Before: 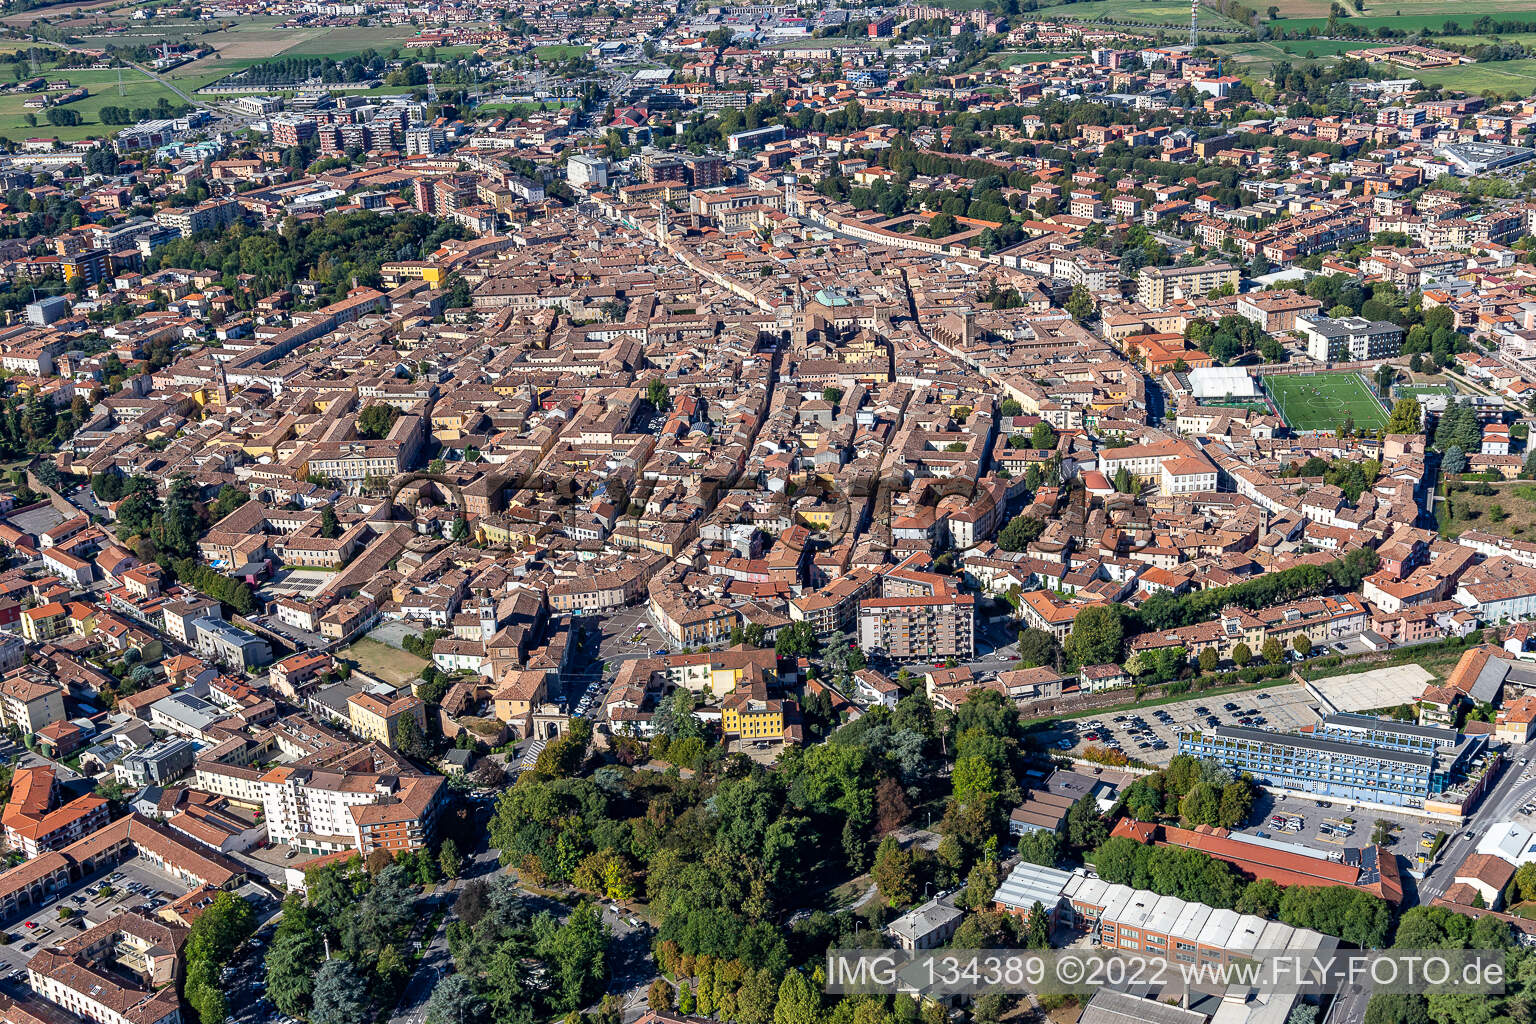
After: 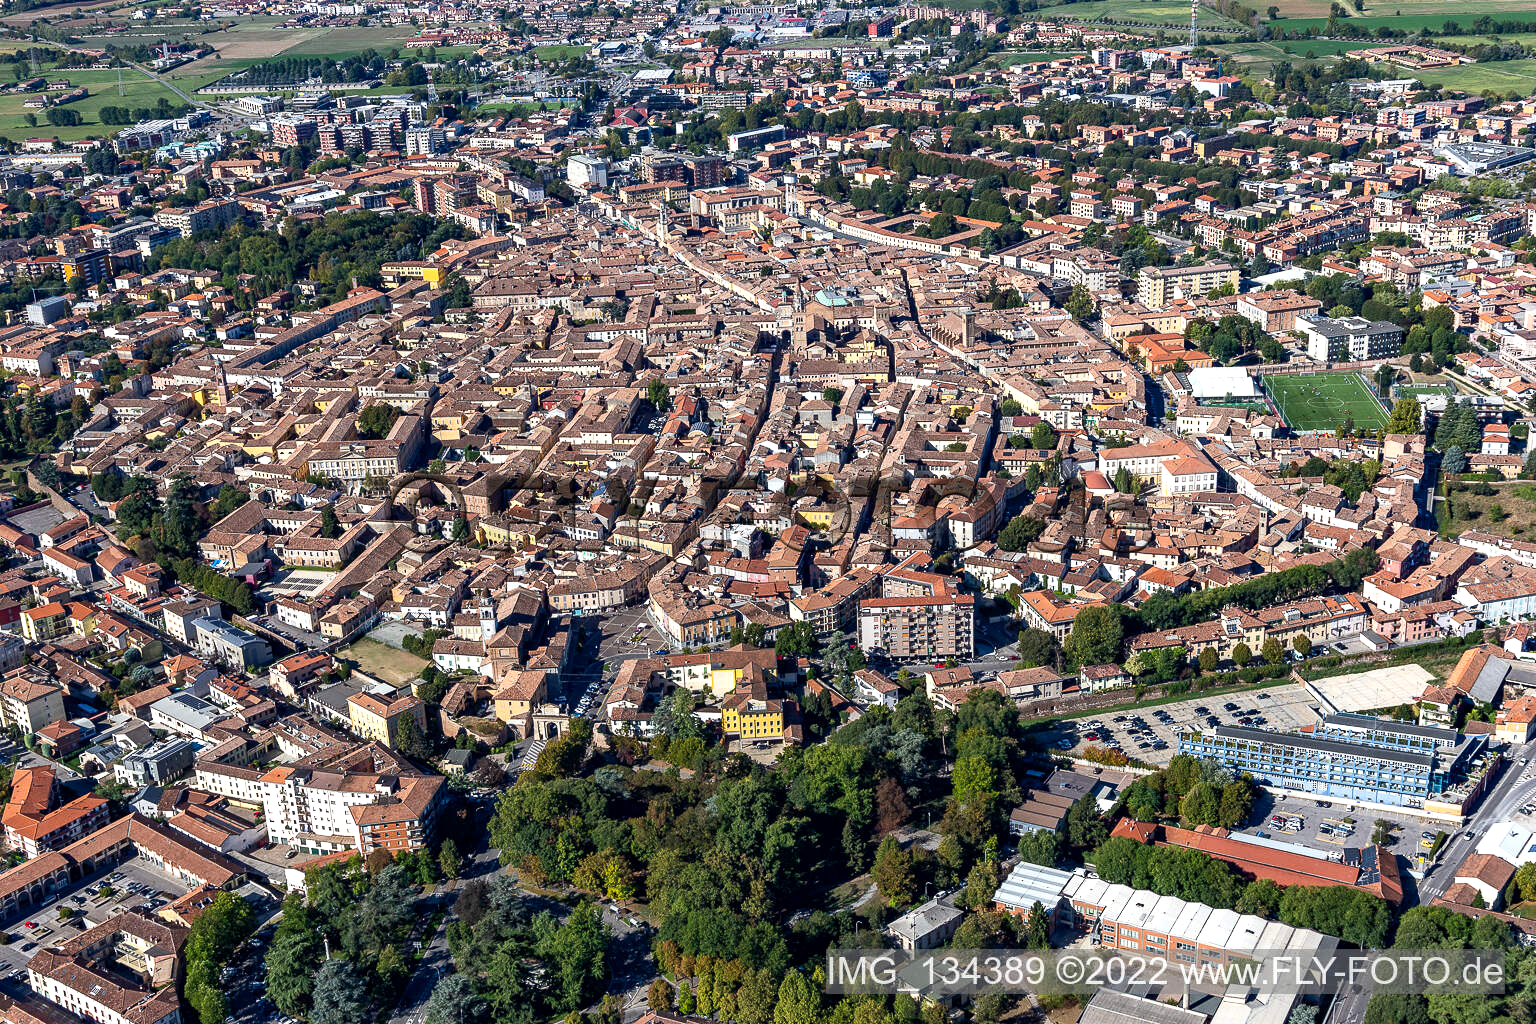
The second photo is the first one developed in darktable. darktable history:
tone equalizer: -8 EV -0.001 EV, -7 EV 0.001 EV, -6 EV -0.002 EV, -5 EV -0.014 EV, -4 EV -0.053 EV, -3 EV -0.223 EV, -2 EV -0.242 EV, -1 EV 0.107 EV, +0 EV 0.318 EV
exposure: black level correction 0.001, compensate exposure bias true, compensate highlight preservation false
contrast brightness saturation: contrast 0.099, brightness 0.019, saturation 0.016
